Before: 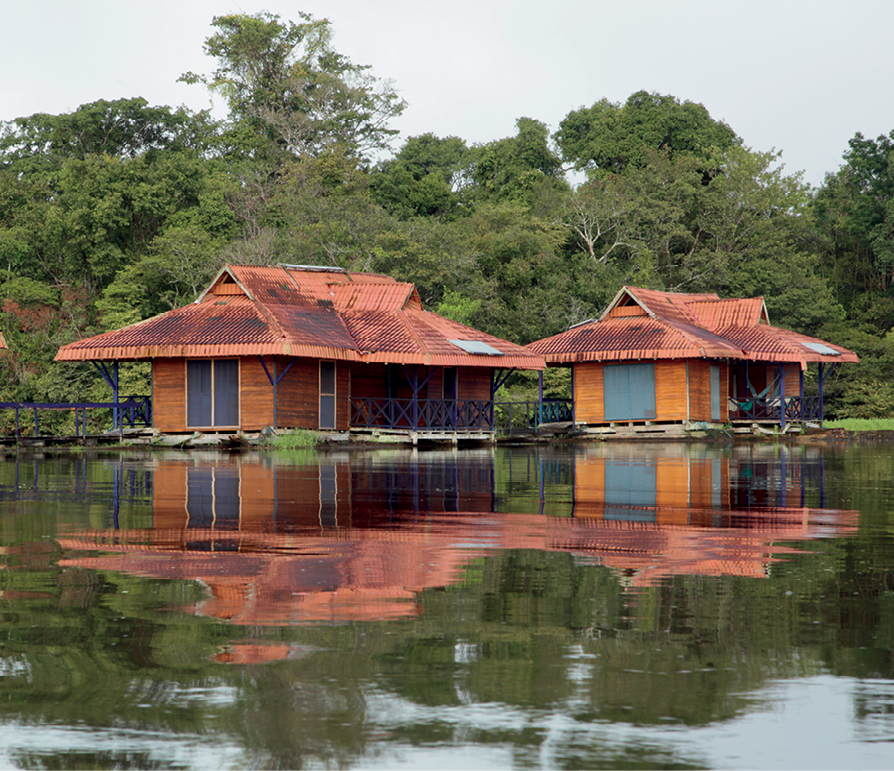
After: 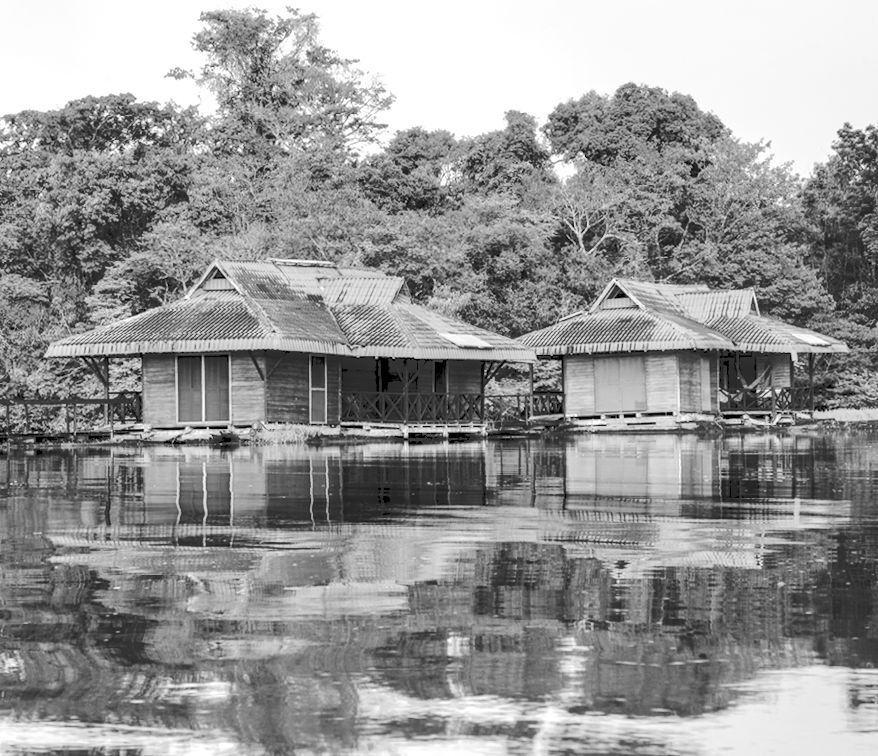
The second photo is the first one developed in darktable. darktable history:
crop and rotate: left 0.614%, top 0.179%, bottom 0.309%
base curve: curves: ch0 [(0, 0) (0.028, 0.03) (0.121, 0.232) (0.46, 0.748) (0.859, 0.968) (1, 1)], preserve colors none
tone curve: curves: ch0 [(0, 0) (0.003, 0.217) (0.011, 0.217) (0.025, 0.229) (0.044, 0.243) (0.069, 0.253) (0.1, 0.265) (0.136, 0.281) (0.177, 0.305) (0.224, 0.331) (0.277, 0.369) (0.335, 0.415) (0.399, 0.472) (0.468, 0.543) (0.543, 0.609) (0.623, 0.676) (0.709, 0.734) (0.801, 0.798) (0.898, 0.849) (1, 1)], preserve colors none
monochrome: on, module defaults
rotate and perspective: rotation -0.45°, automatic cropping original format, crop left 0.008, crop right 0.992, crop top 0.012, crop bottom 0.988
local contrast: highlights 25%, detail 150%
